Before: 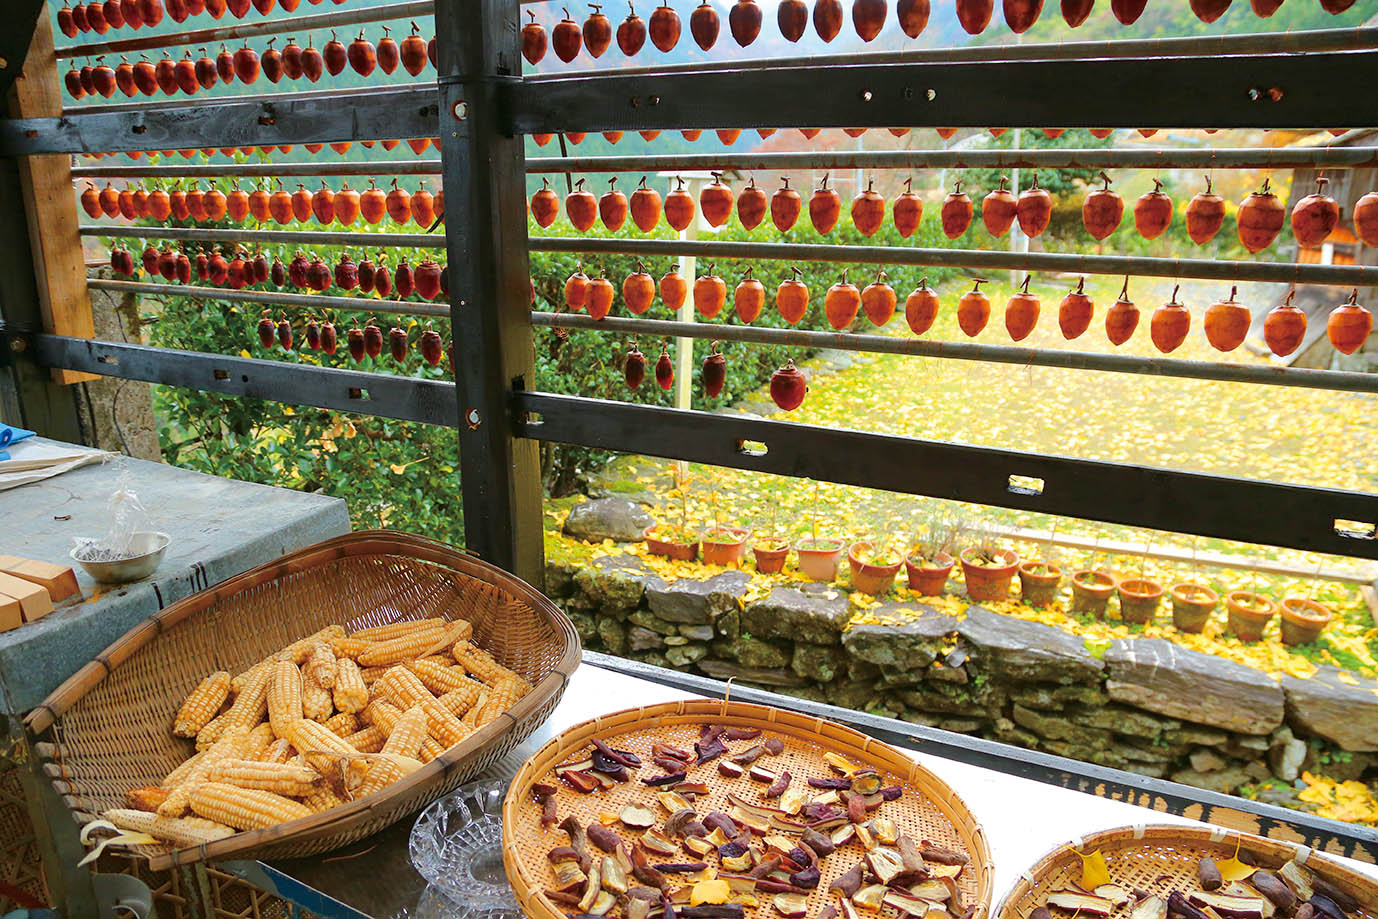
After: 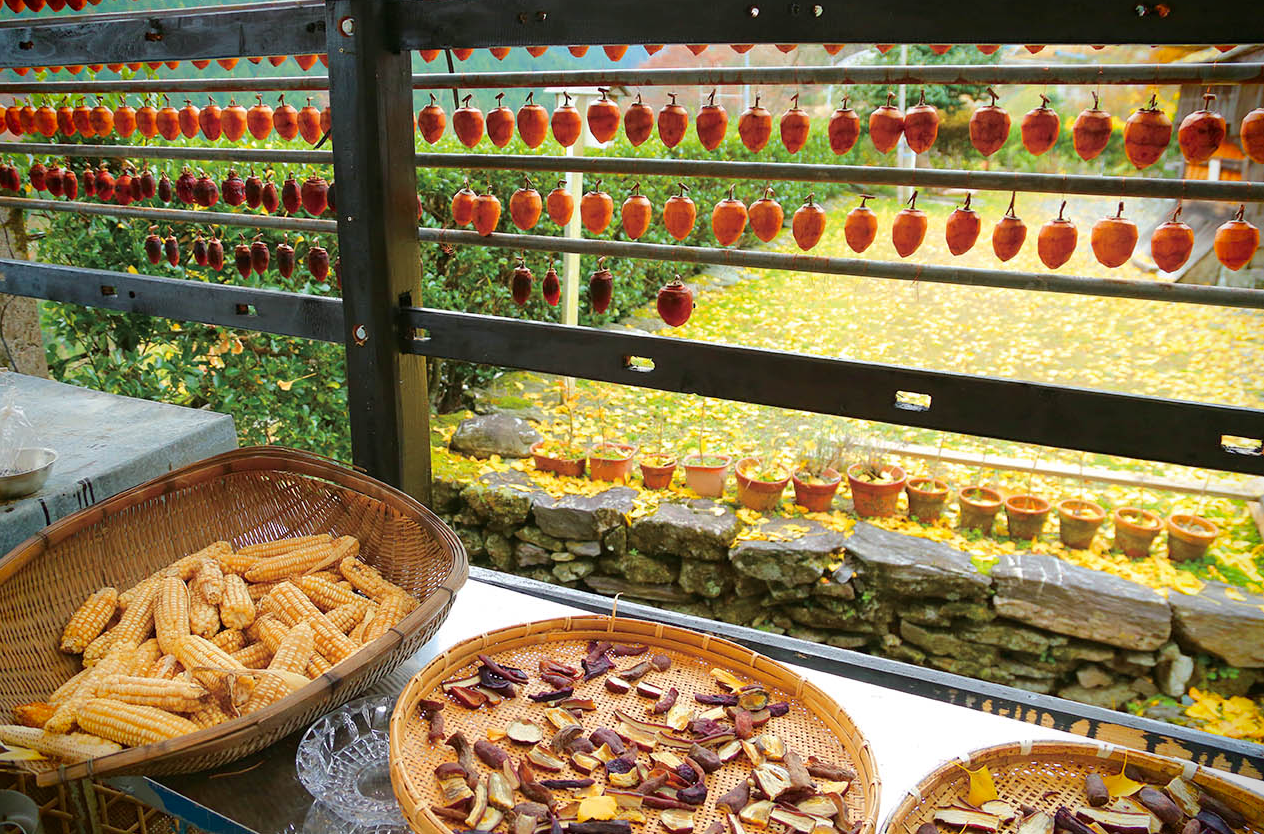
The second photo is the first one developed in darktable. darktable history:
crop and rotate: left 8.262%, top 9.226%
vignetting: fall-off start 88.53%, fall-off radius 44.2%, saturation 0.376, width/height ratio 1.161
